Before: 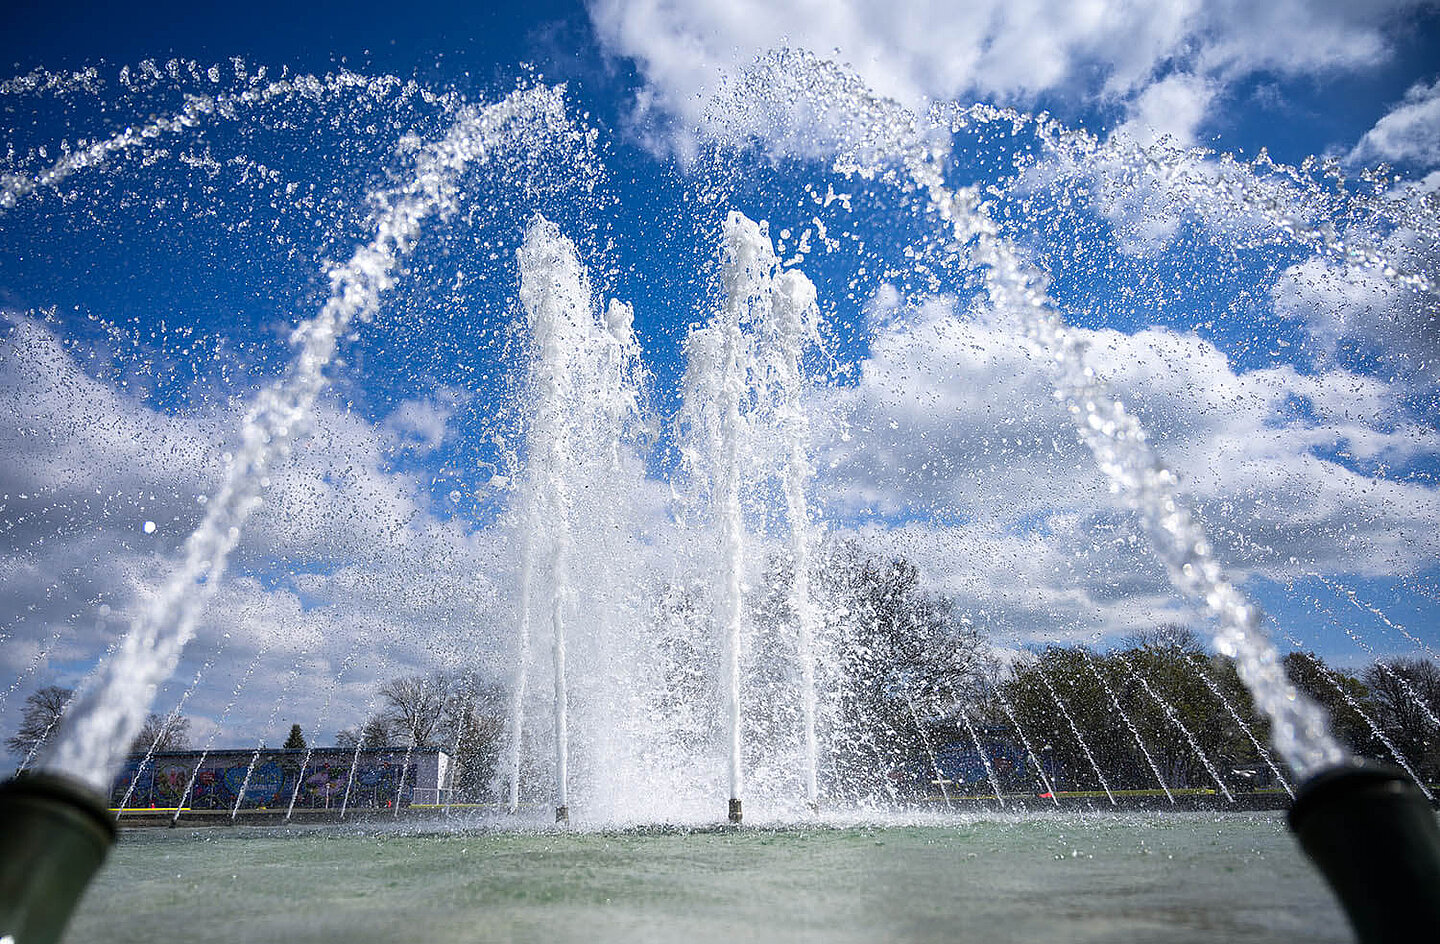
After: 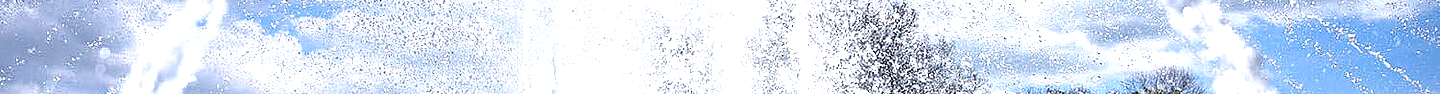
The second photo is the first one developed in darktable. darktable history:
color correction: saturation 0.98
crop and rotate: top 59.084%, bottom 30.916%
exposure: black level correction 0, exposure 1 EV, compensate exposure bias true, compensate highlight preservation false
